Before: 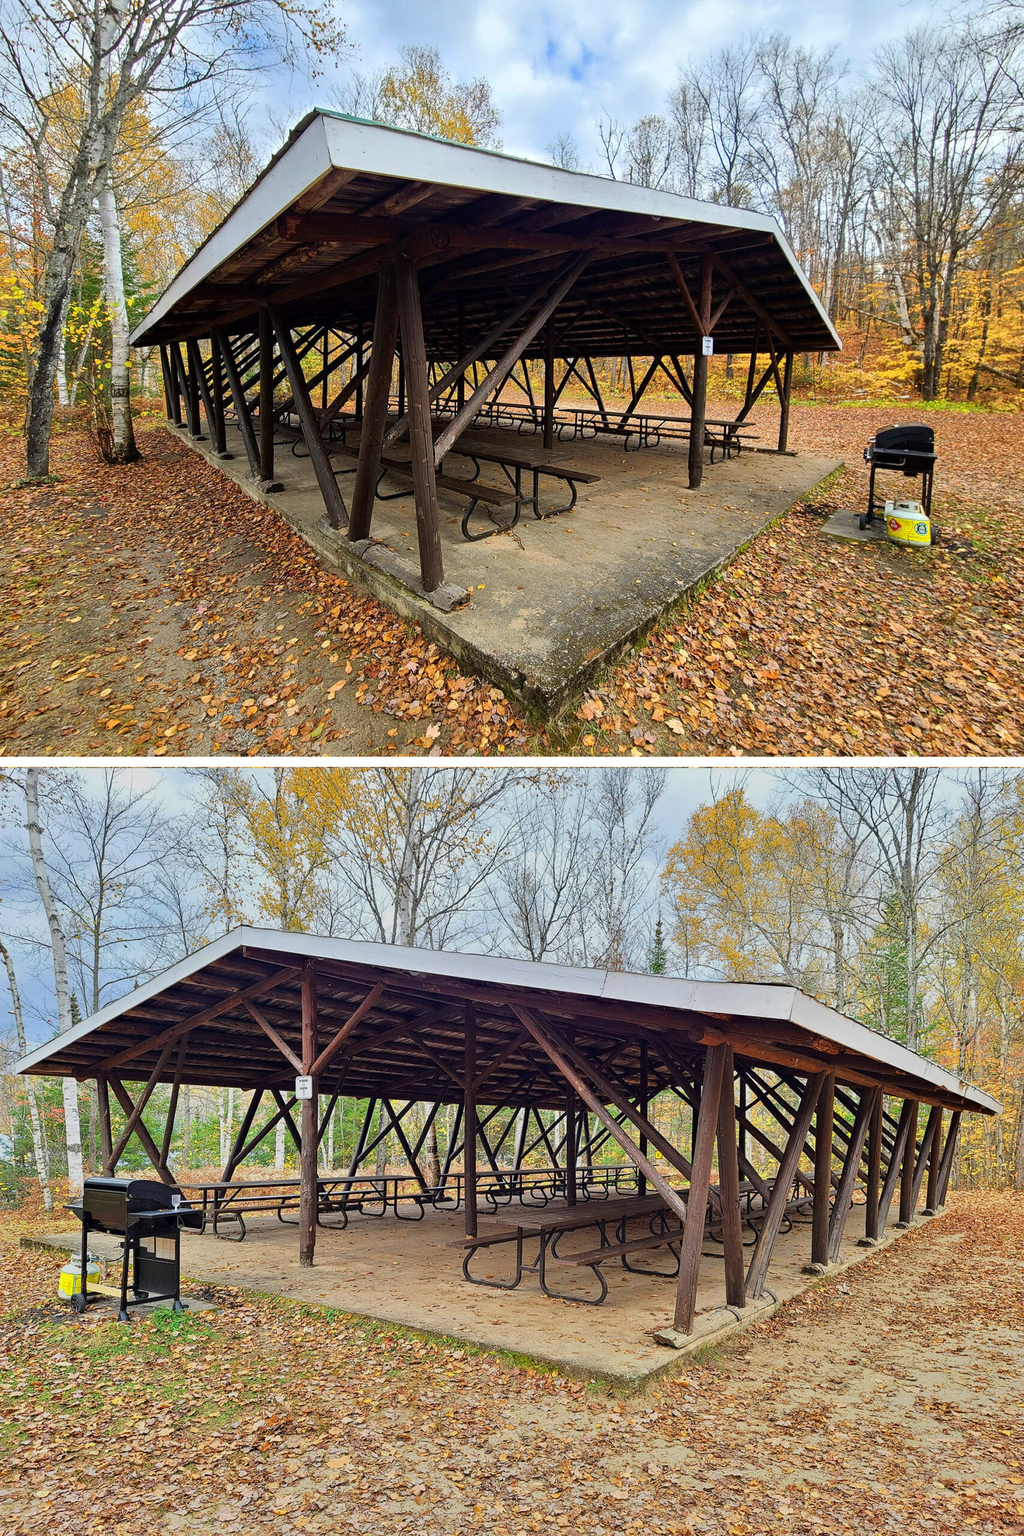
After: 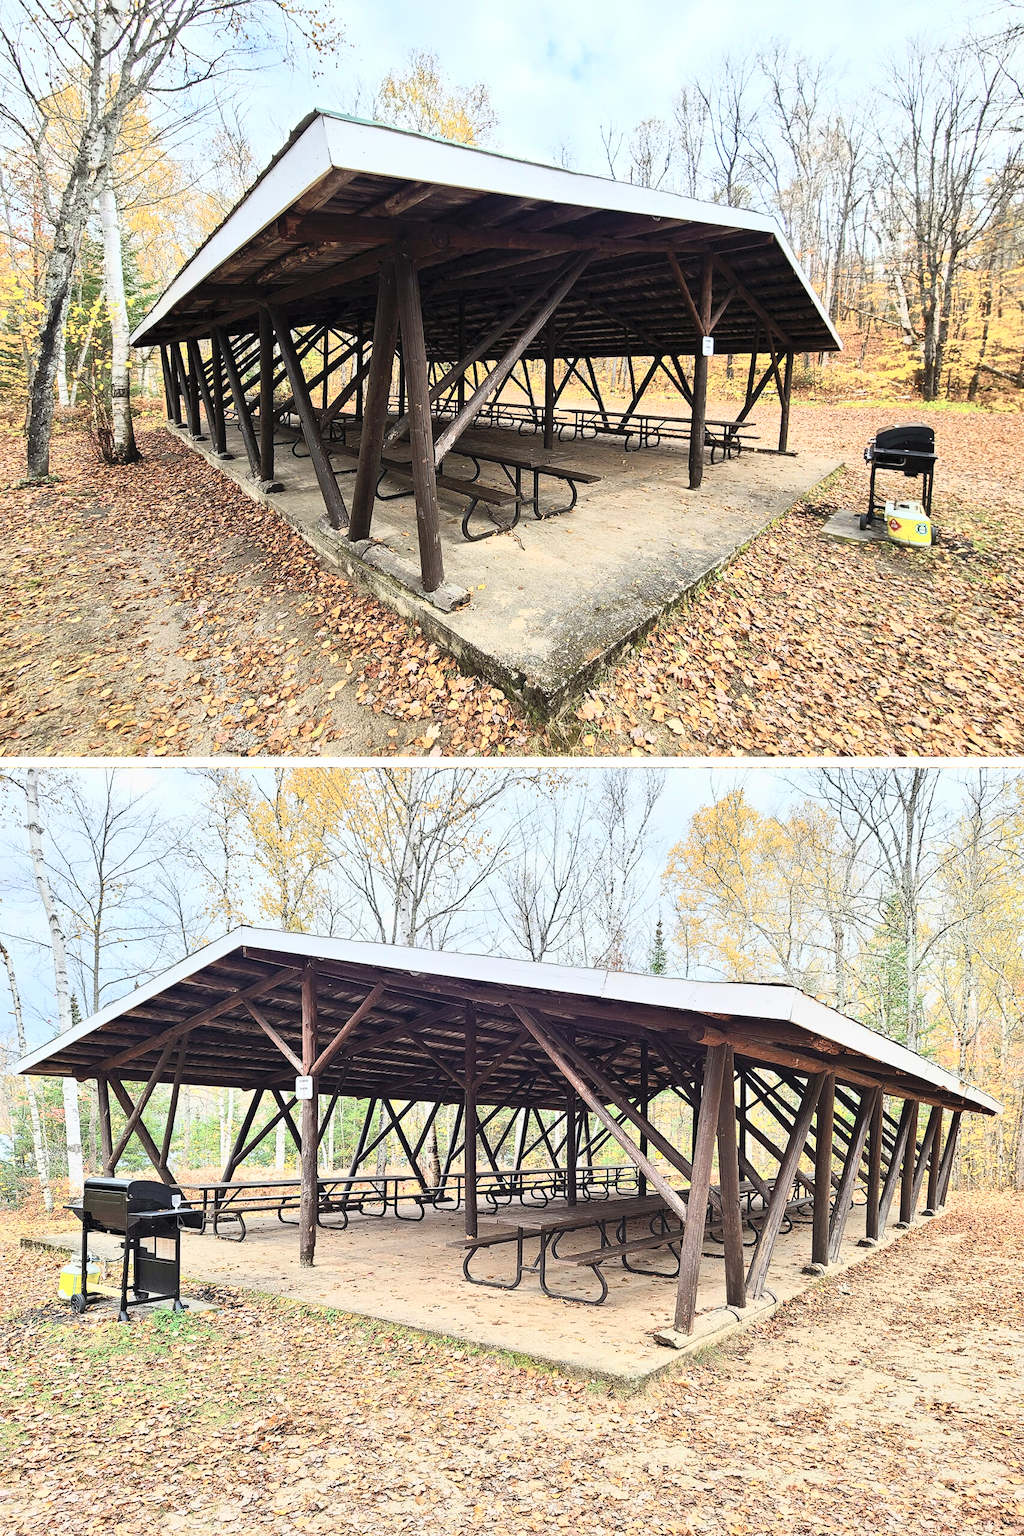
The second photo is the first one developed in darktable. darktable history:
contrast brightness saturation: contrast 0.442, brightness 0.552, saturation -0.207
